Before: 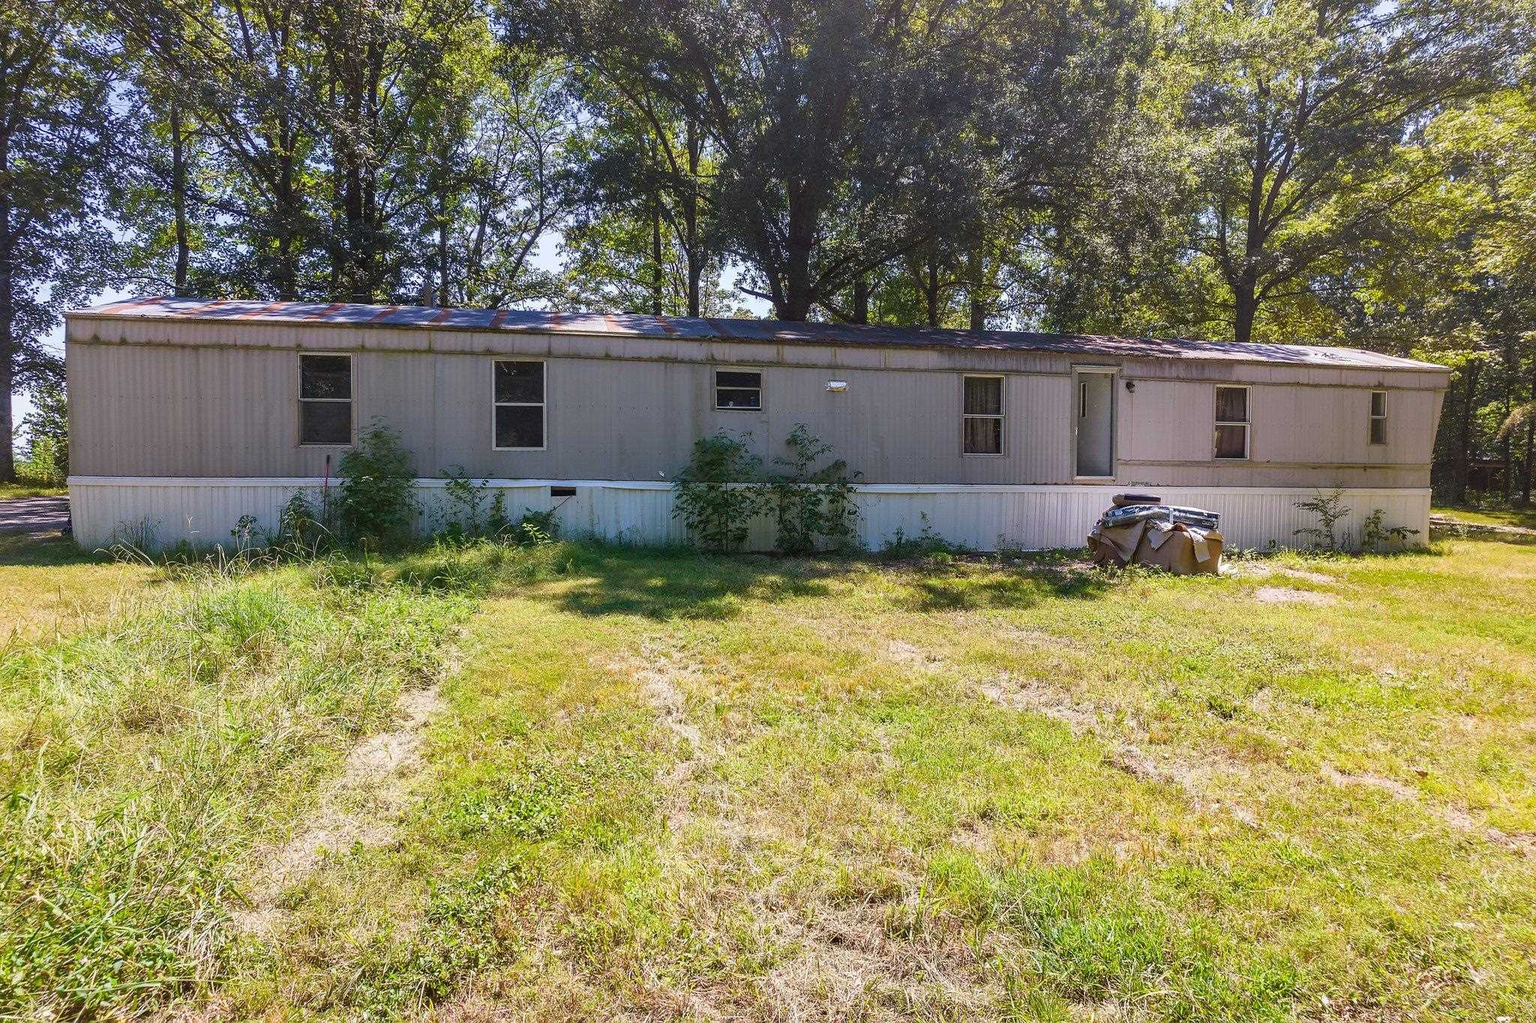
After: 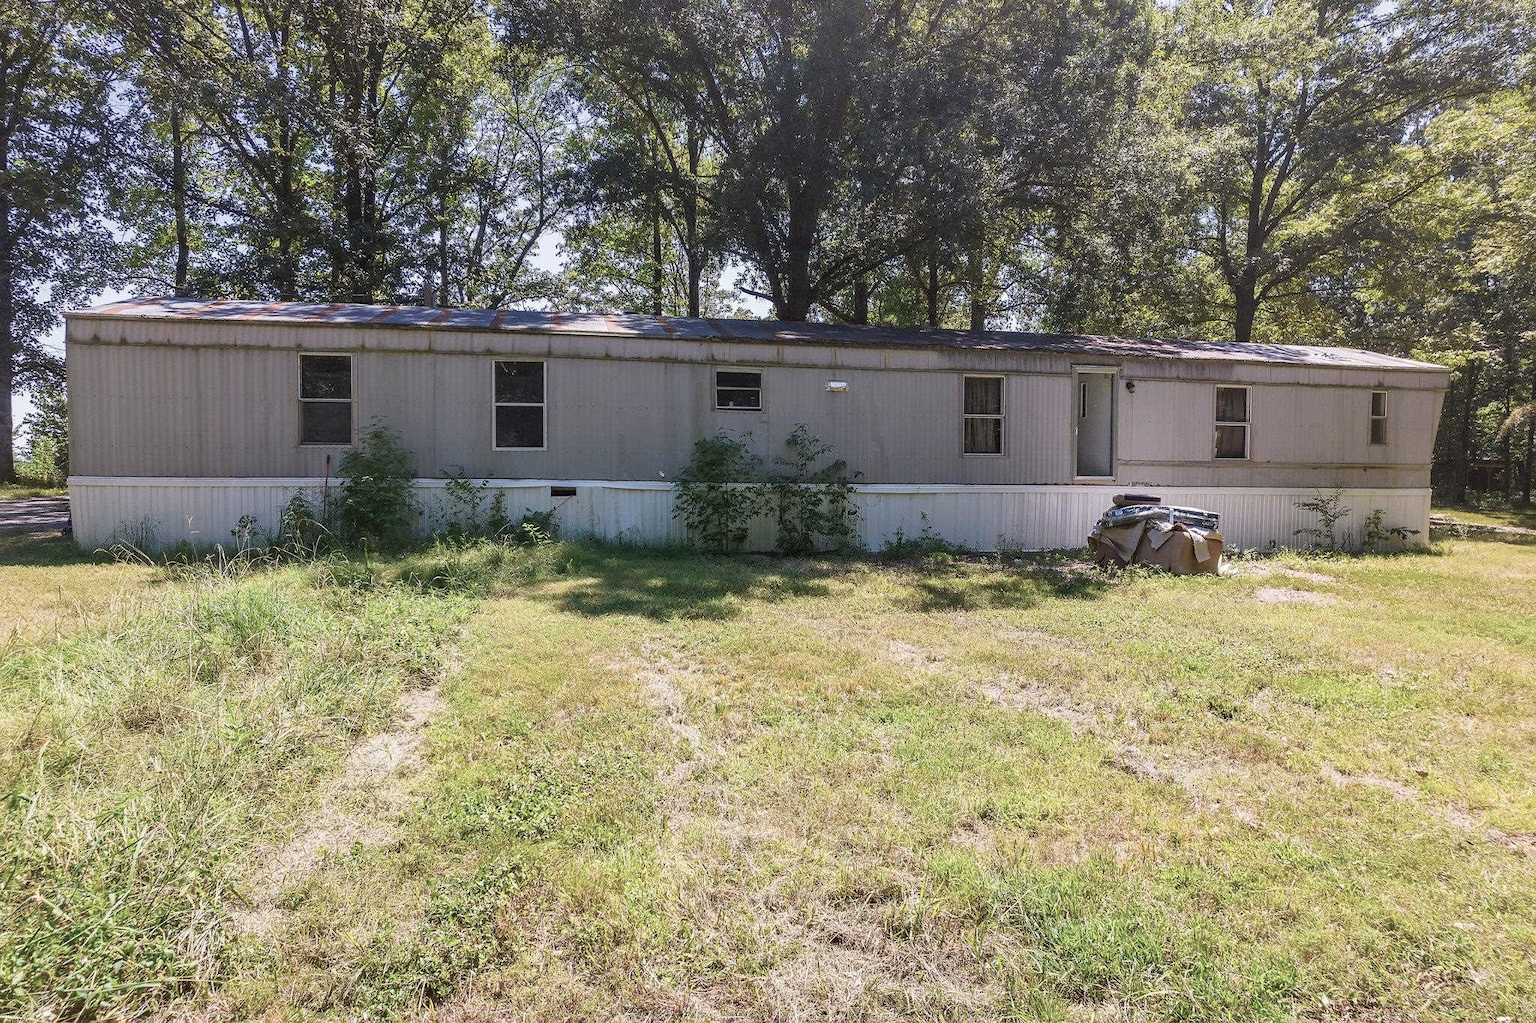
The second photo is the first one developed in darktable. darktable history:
color balance rgb: highlights gain › chroma 0.297%, highlights gain › hue 332.94°, perceptual saturation grading › global saturation -32.801%
